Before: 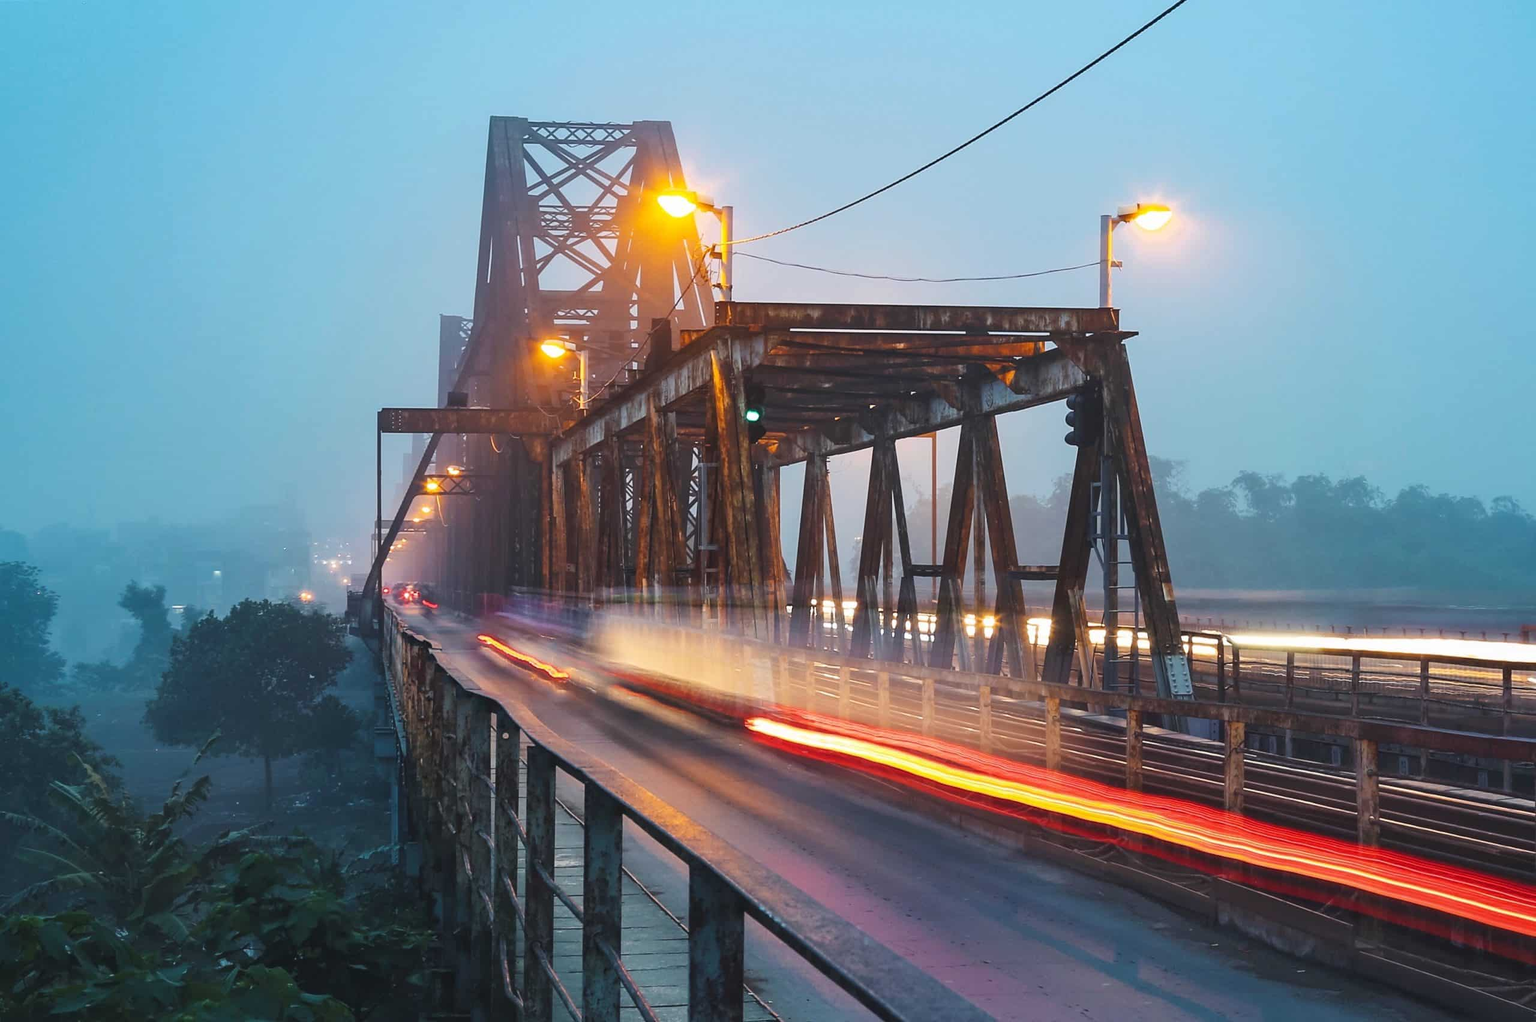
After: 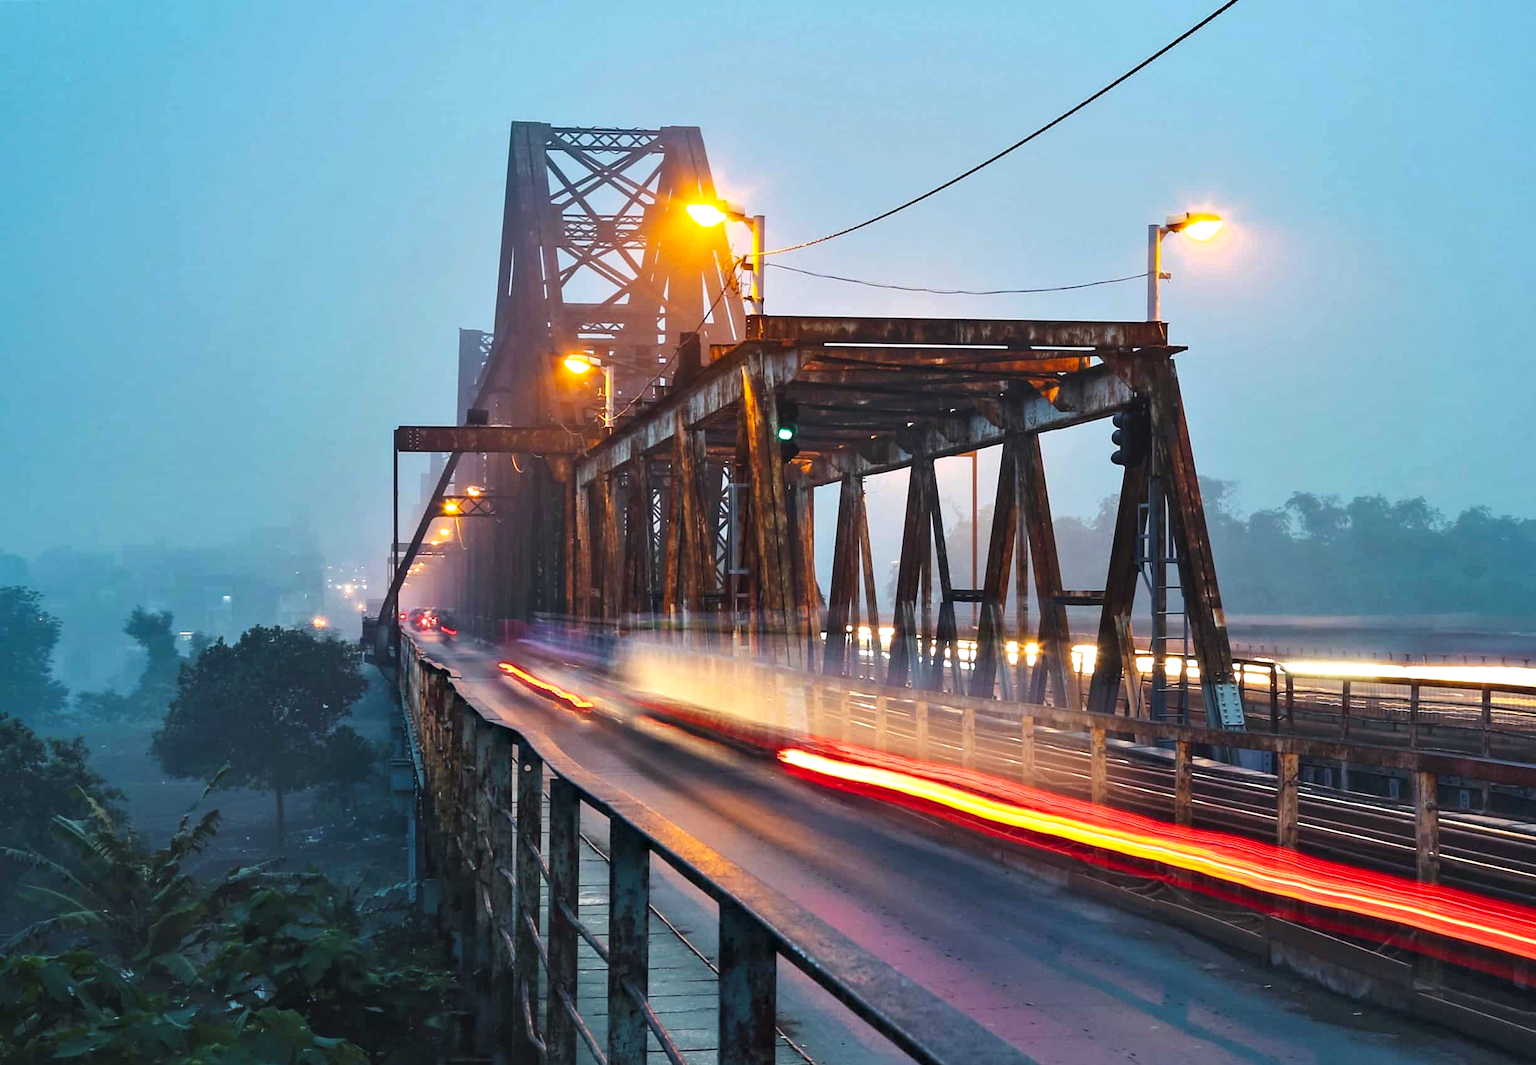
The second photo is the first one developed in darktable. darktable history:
contrast equalizer: octaves 7, y [[0.528, 0.548, 0.563, 0.562, 0.546, 0.526], [0.55 ×6], [0 ×6], [0 ×6], [0 ×6]]
crop: right 4.126%, bottom 0.031%
